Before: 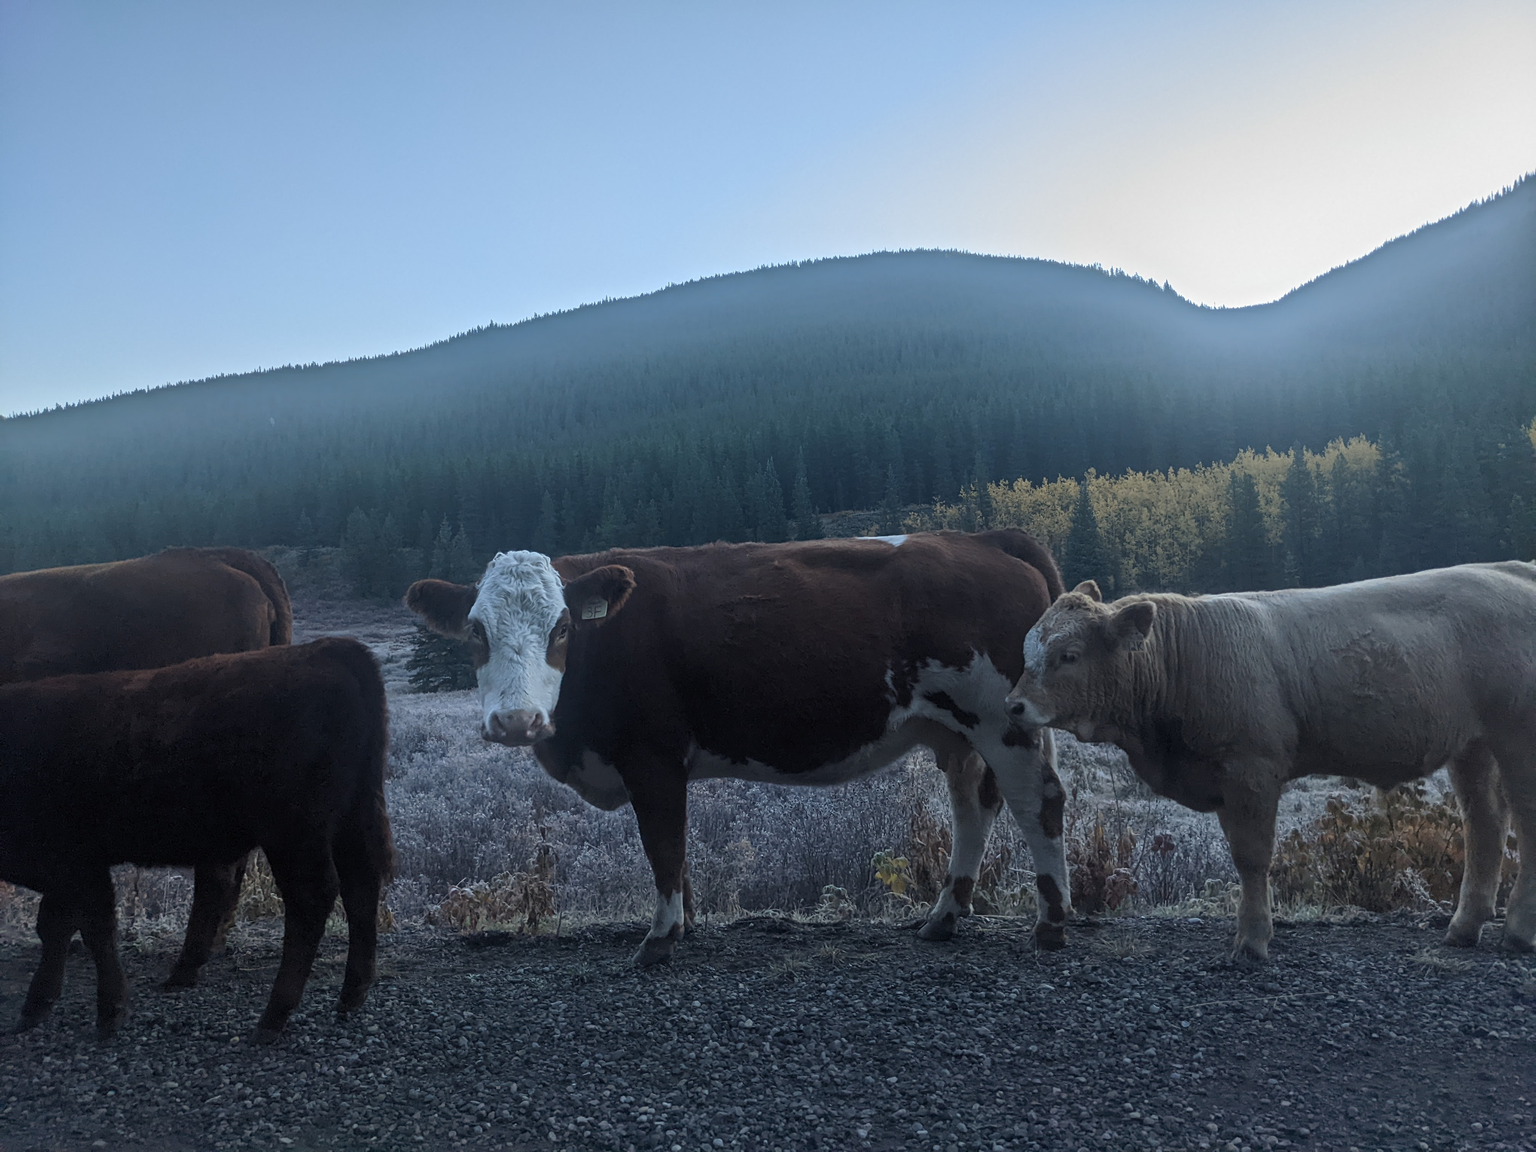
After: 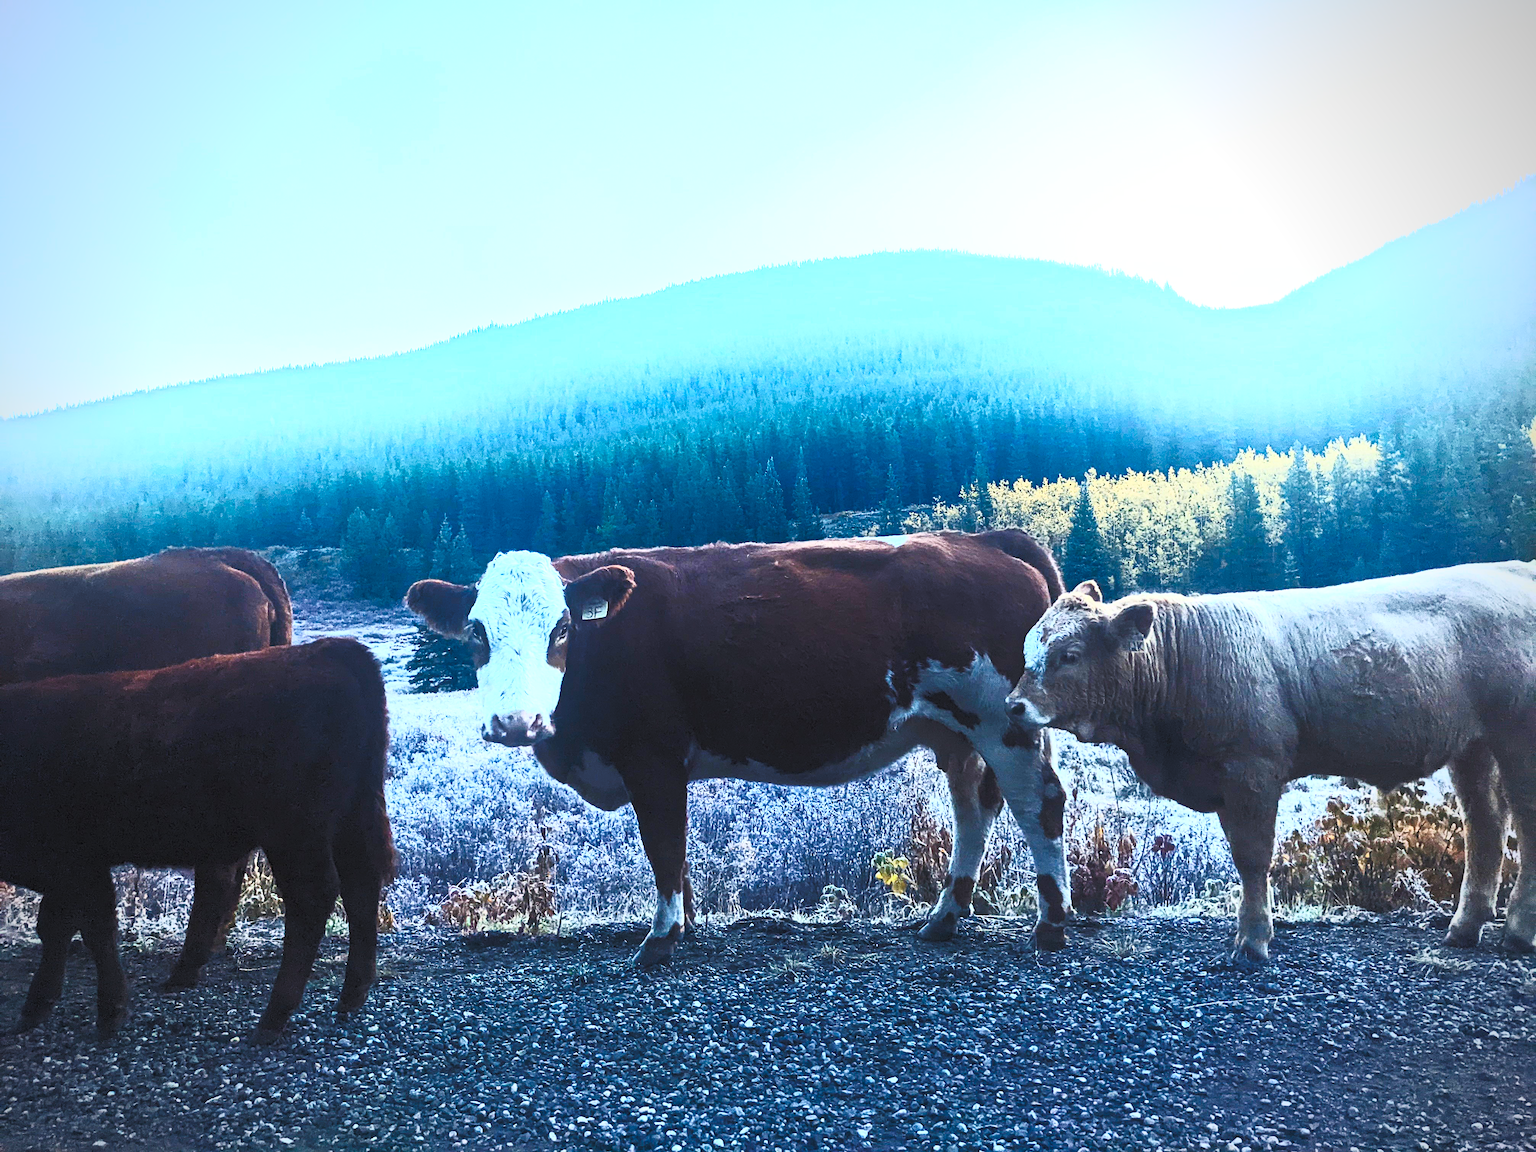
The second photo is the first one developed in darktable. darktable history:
sharpen: amount 0.2
vignetting: on, module defaults
base curve: curves: ch0 [(0, 0) (0.028, 0.03) (0.121, 0.232) (0.46, 0.748) (0.859, 0.968) (1, 1)], preserve colors none
contrast brightness saturation: contrast 1, brightness 1, saturation 1
